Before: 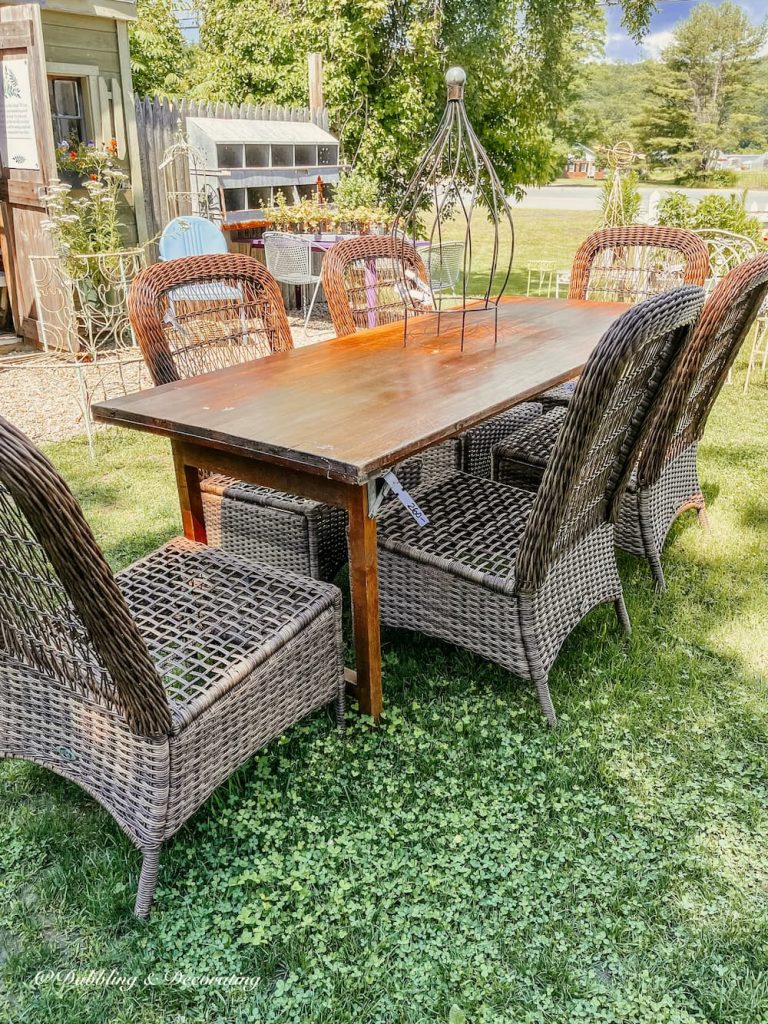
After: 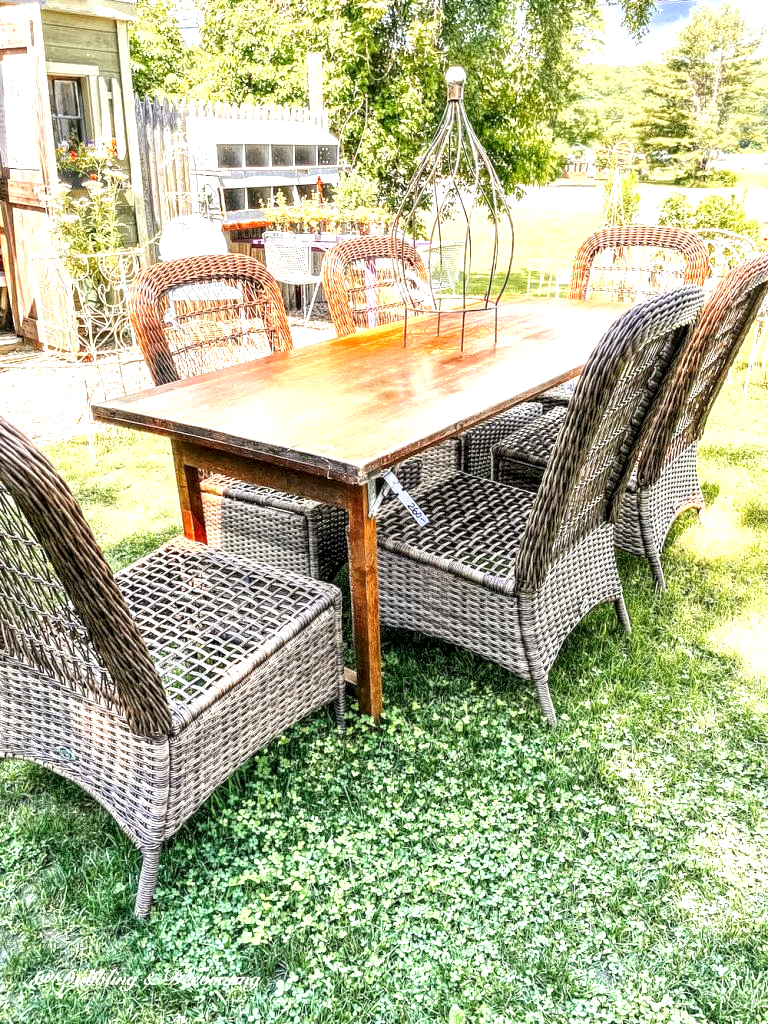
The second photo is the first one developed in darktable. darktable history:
local contrast: highlights 104%, shadows 99%, detail 199%, midtone range 0.2
exposure: black level correction 0, exposure 1.106 EV, compensate exposure bias true, compensate highlight preservation false
